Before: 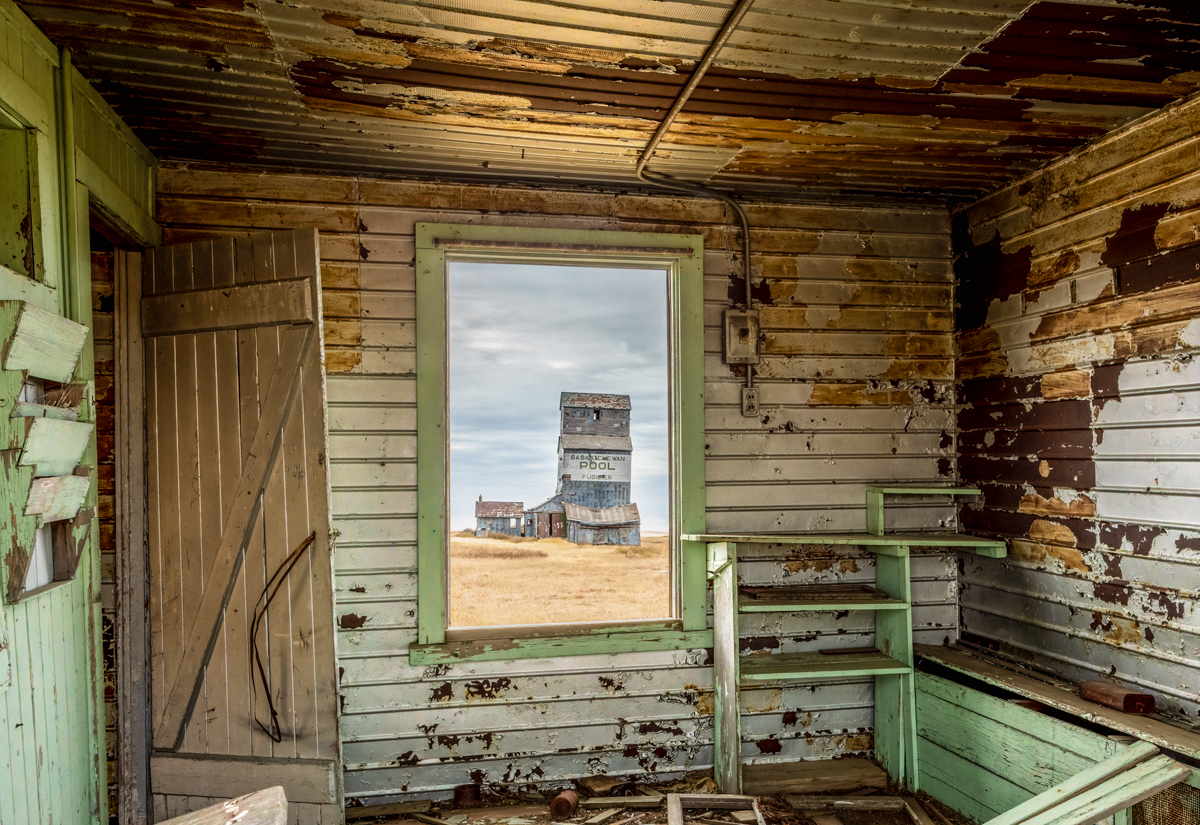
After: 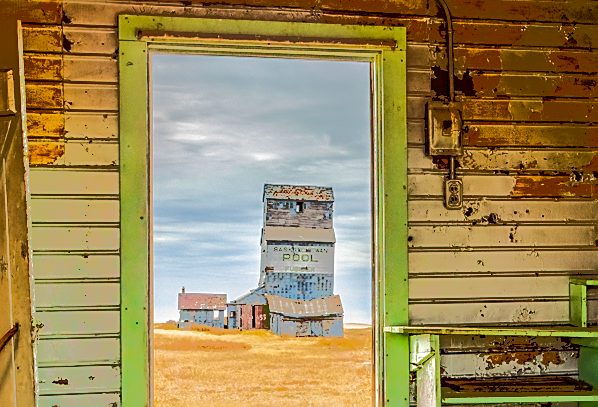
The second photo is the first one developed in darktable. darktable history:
sharpen: on, module defaults
color correction: highlights b* -0.024, saturation 1.84
crop: left 24.799%, top 25.297%, right 25.335%, bottom 25.293%
tone equalizer: -7 EV -0.619 EV, -6 EV 0.963 EV, -5 EV -0.489 EV, -4 EV 0.437 EV, -3 EV 0.433 EV, -2 EV 0.17 EV, -1 EV -0.138 EV, +0 EV -0.396 EV, edges refinement/feathering 500, mask exposure compensation -1.57 EV, preserve details no
